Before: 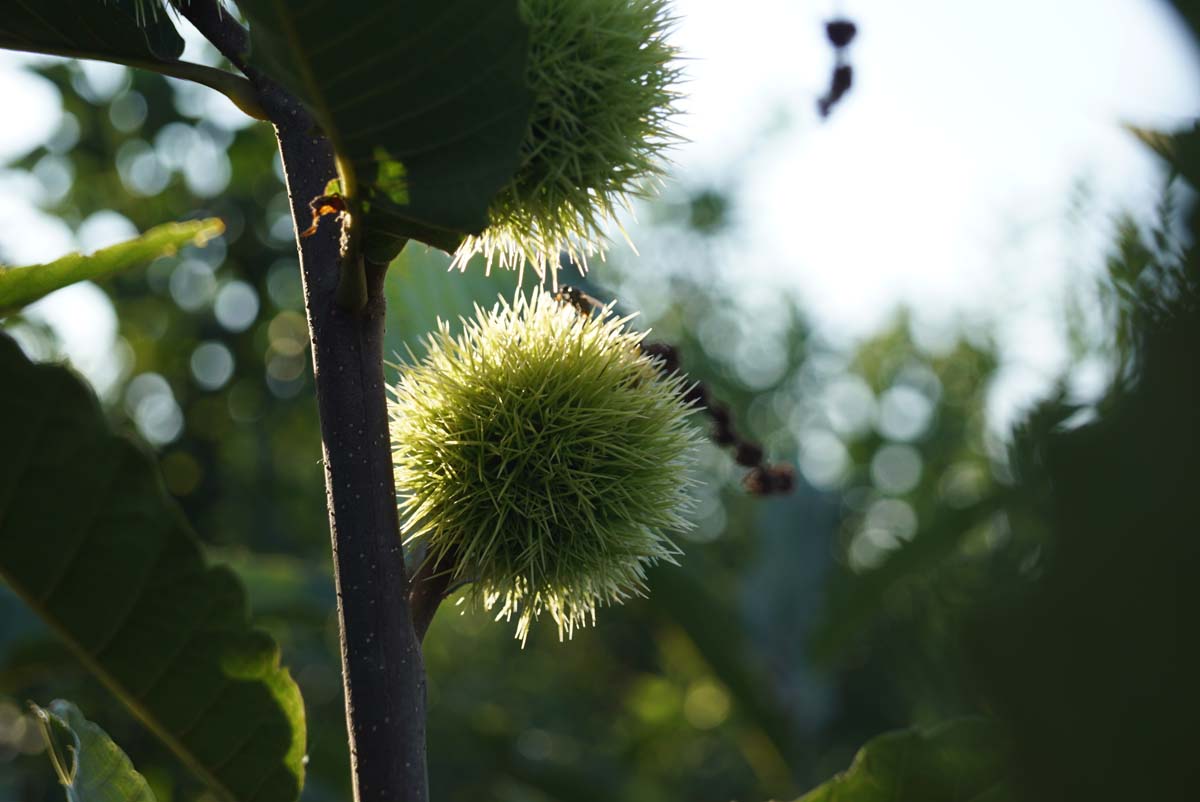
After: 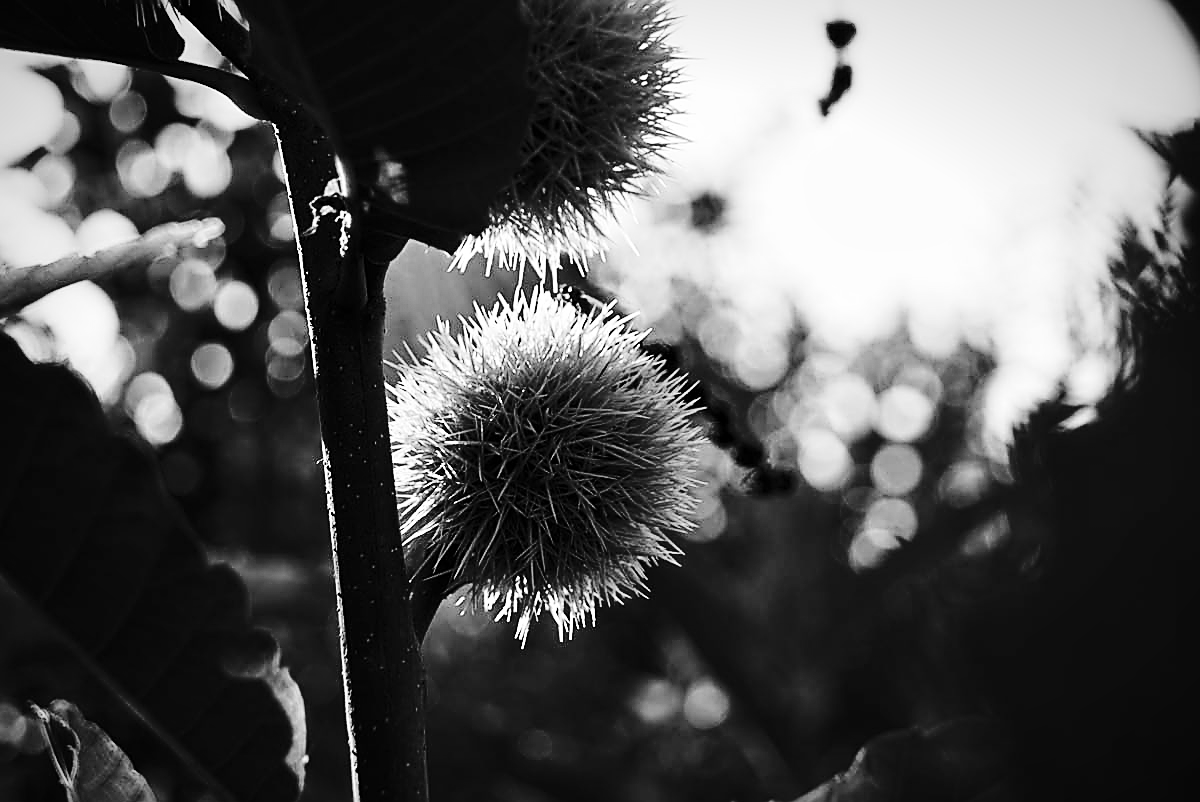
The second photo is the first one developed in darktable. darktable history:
contrast equalizer: y [[0.524, 0.538, 0.547, 0.548, 0.538, 0.524], [0.5 ×6], [0.5 ×6], [0 ×6], [0 ×6]]
sharpen: radius 1.4, amount 1.25, threshold 0.7
monochrome: on, module defaults
color correction: highlights a* 10.12, highlights b* 39.04, shadows a* 14.62, shadows b* 3.37
vignetting: fall-off radius 70%, automatic ratio true
tone curve: curves: ch0 [(0, 0) (0.179, 0.073) (0.265, 0.147) (0.463, 0.553) (0.51, 0.635) (0.716, 0.863) (1, 0.997)], color space Lab, linked channels, preserve colors none
